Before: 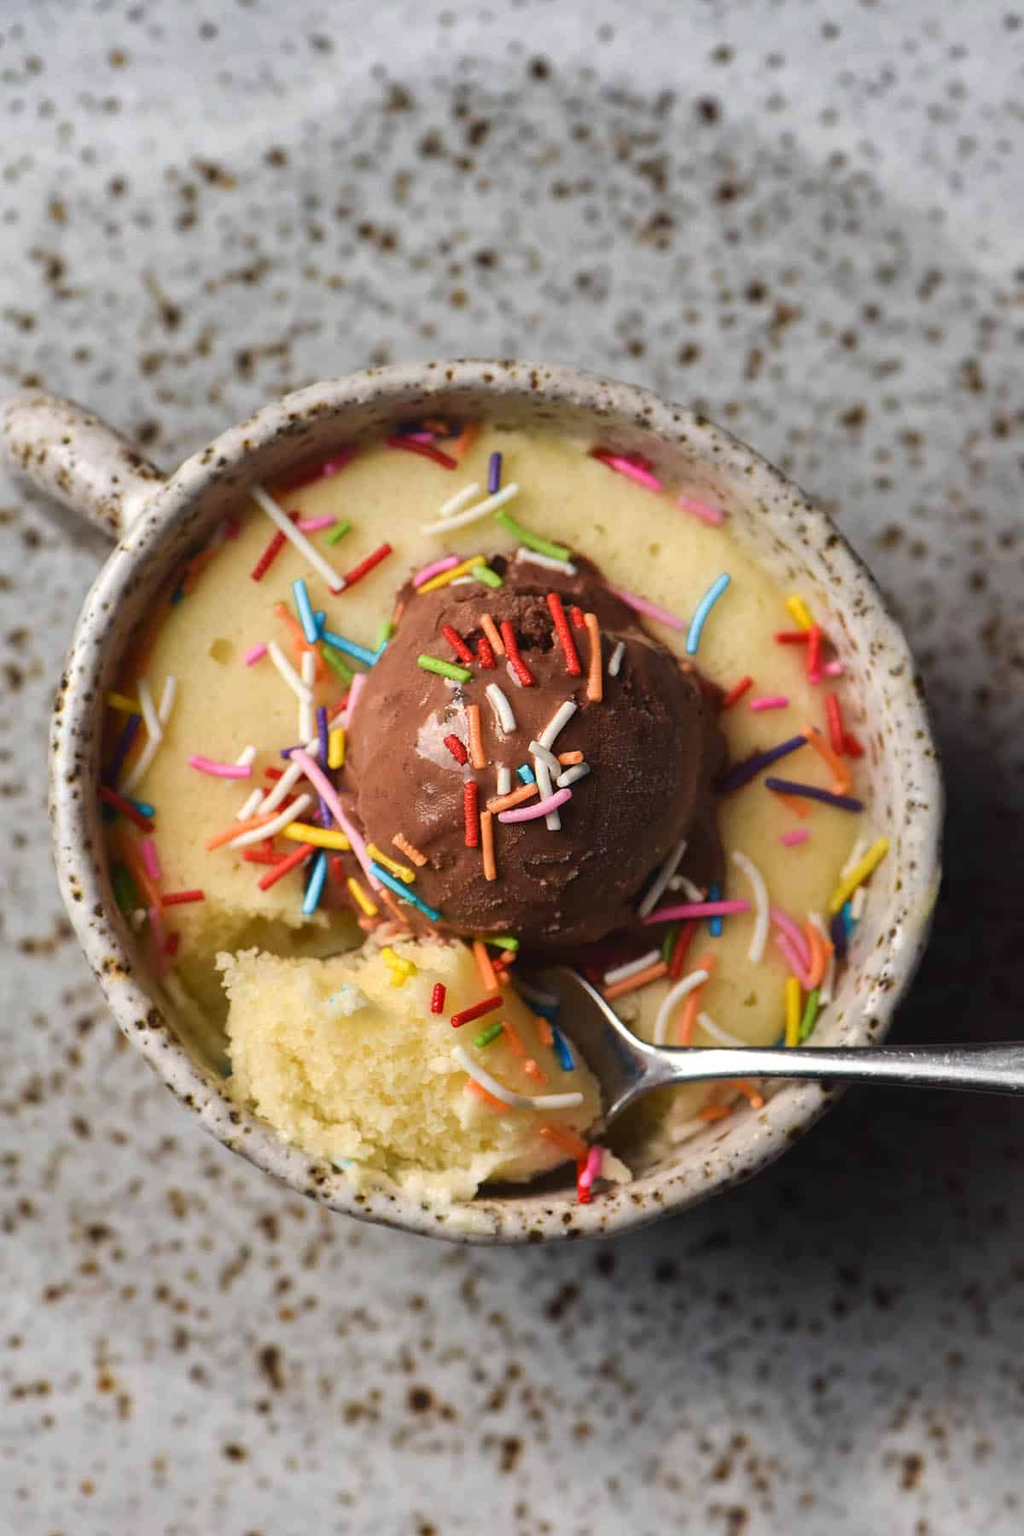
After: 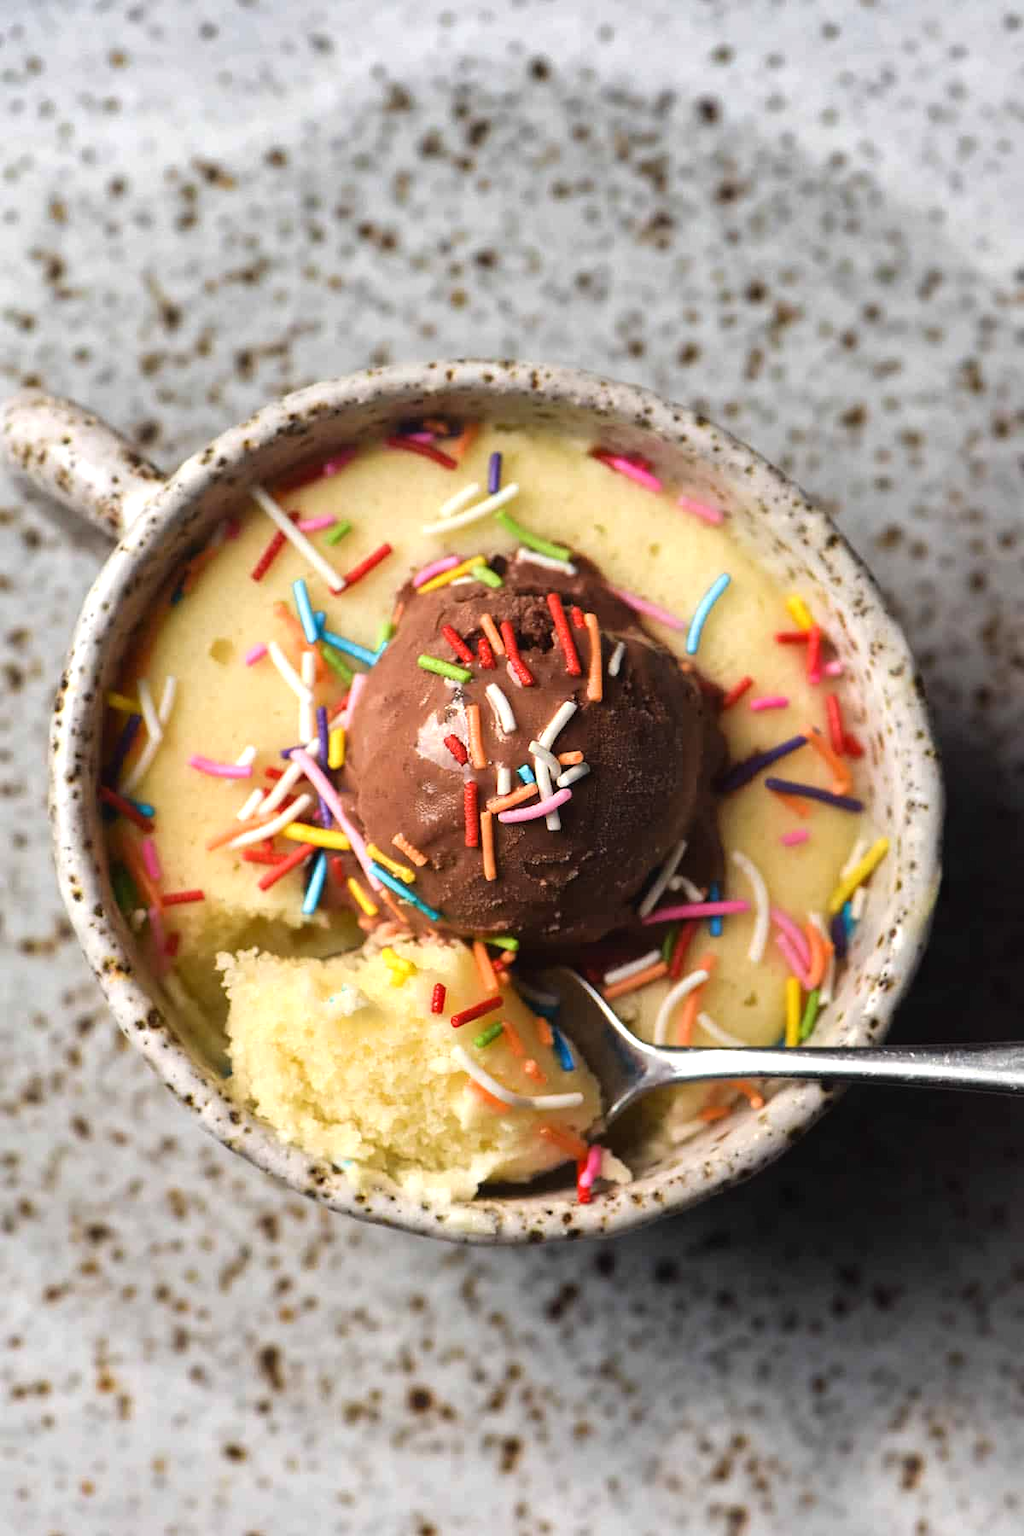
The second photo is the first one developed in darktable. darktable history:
tone equalizer: -8 EV -0.407 EV, -7 EV -0.365 EV, -6 EV -0.354 EV, -5 EV -0.26 EV, -3 EV 0.251 EV, -2 EV 0.341 EV, -1 EV 0.397 EV, +0 EV 0.424 EV
